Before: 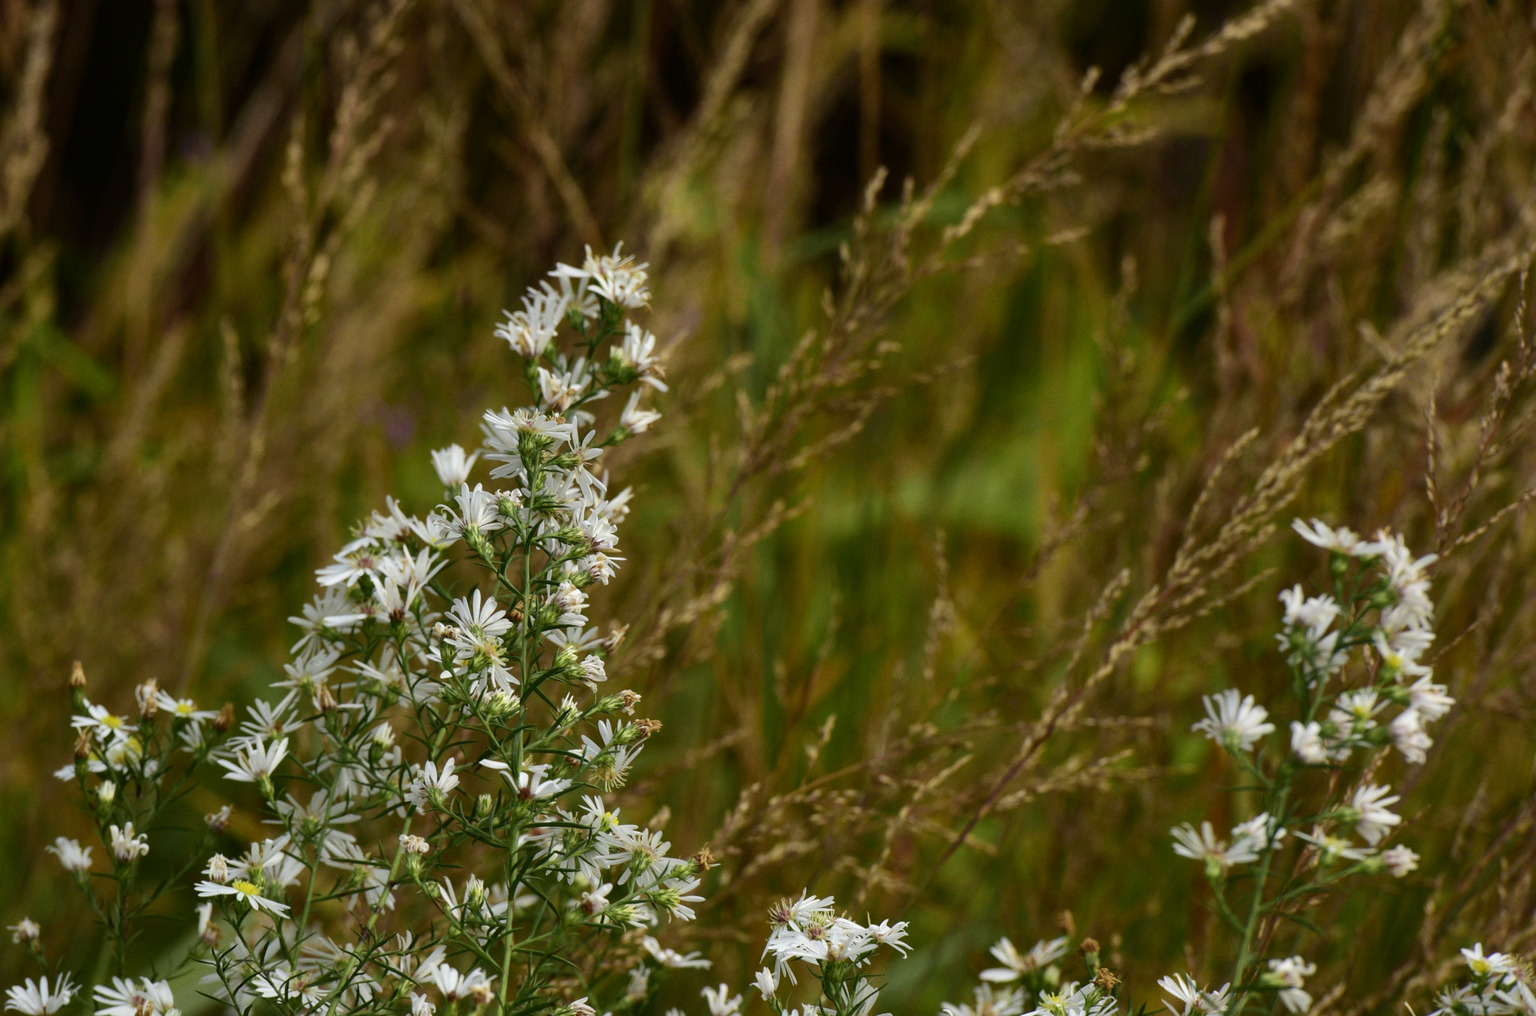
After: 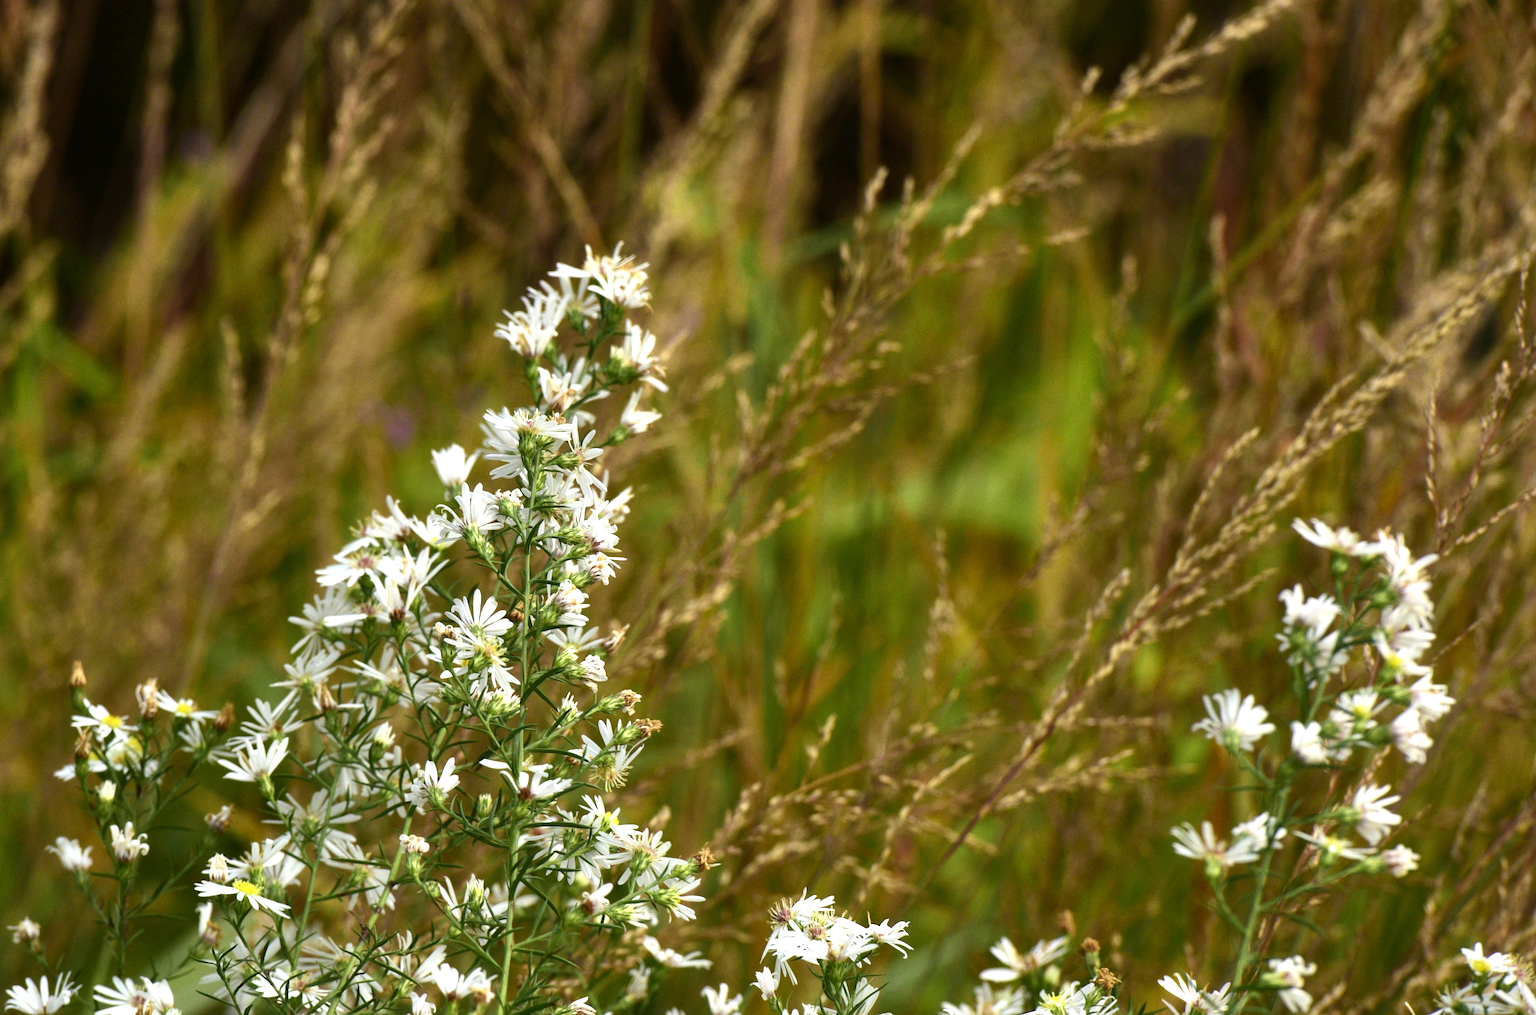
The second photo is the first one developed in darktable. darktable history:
exposure: exposure 0.942 EV, compensate highlight preservation false
color correction: highlights a* 0.011, highlights b* -0.331
